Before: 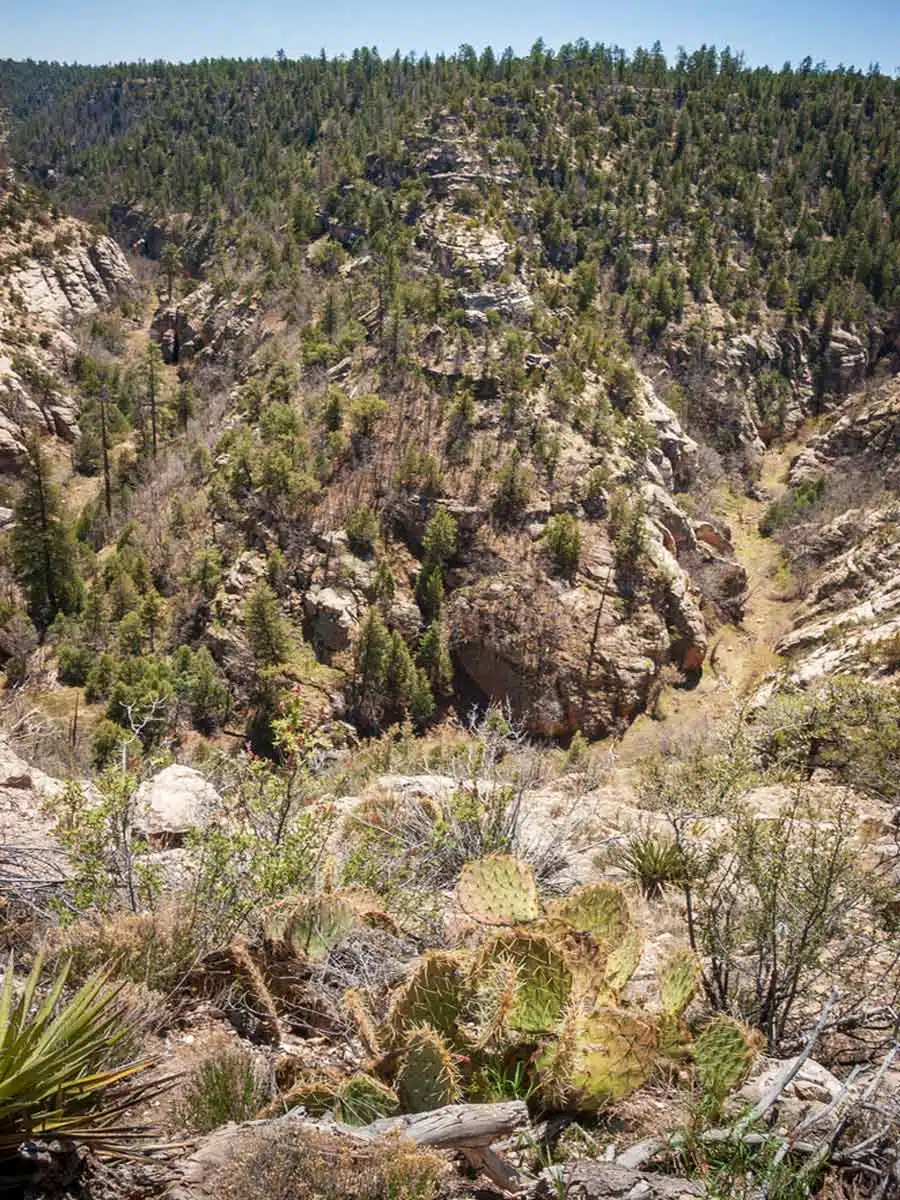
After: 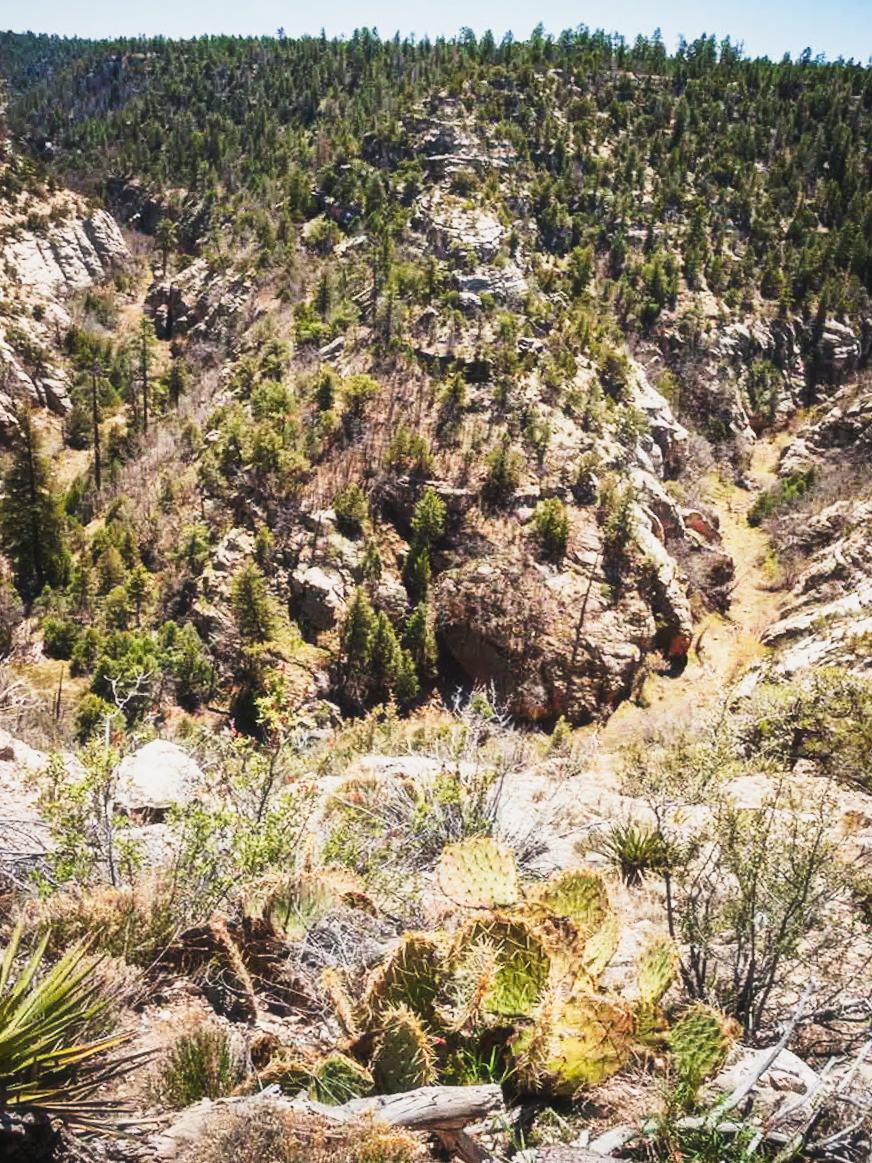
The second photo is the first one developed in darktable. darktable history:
haze removal: strength -0.1, compatibility mode true, adaptive false
tone curve: curves: ch0 [(0, 0.031) (0.145, 0.106) (0.319, 0.269) (0.495, 0.544) (0.707, 0.833) (0.859, 0.931) (1, 0.967)]; ch1 [(0, 0) (0.279, 0.218) (0.424, 0.411) (0.495, 0.504) (0.538, 0.55) (0.578, 0.595) (0.707, 0.778) (1, 1)]; ch2 [(0, 0) (0.125, 0.089) (0.353, 0.329) (0.436, 0.432) (0.552, 0.554) (0.615, 0.674) (1, 1)], preserve colors none
crop and rotate: angle -1.38°
